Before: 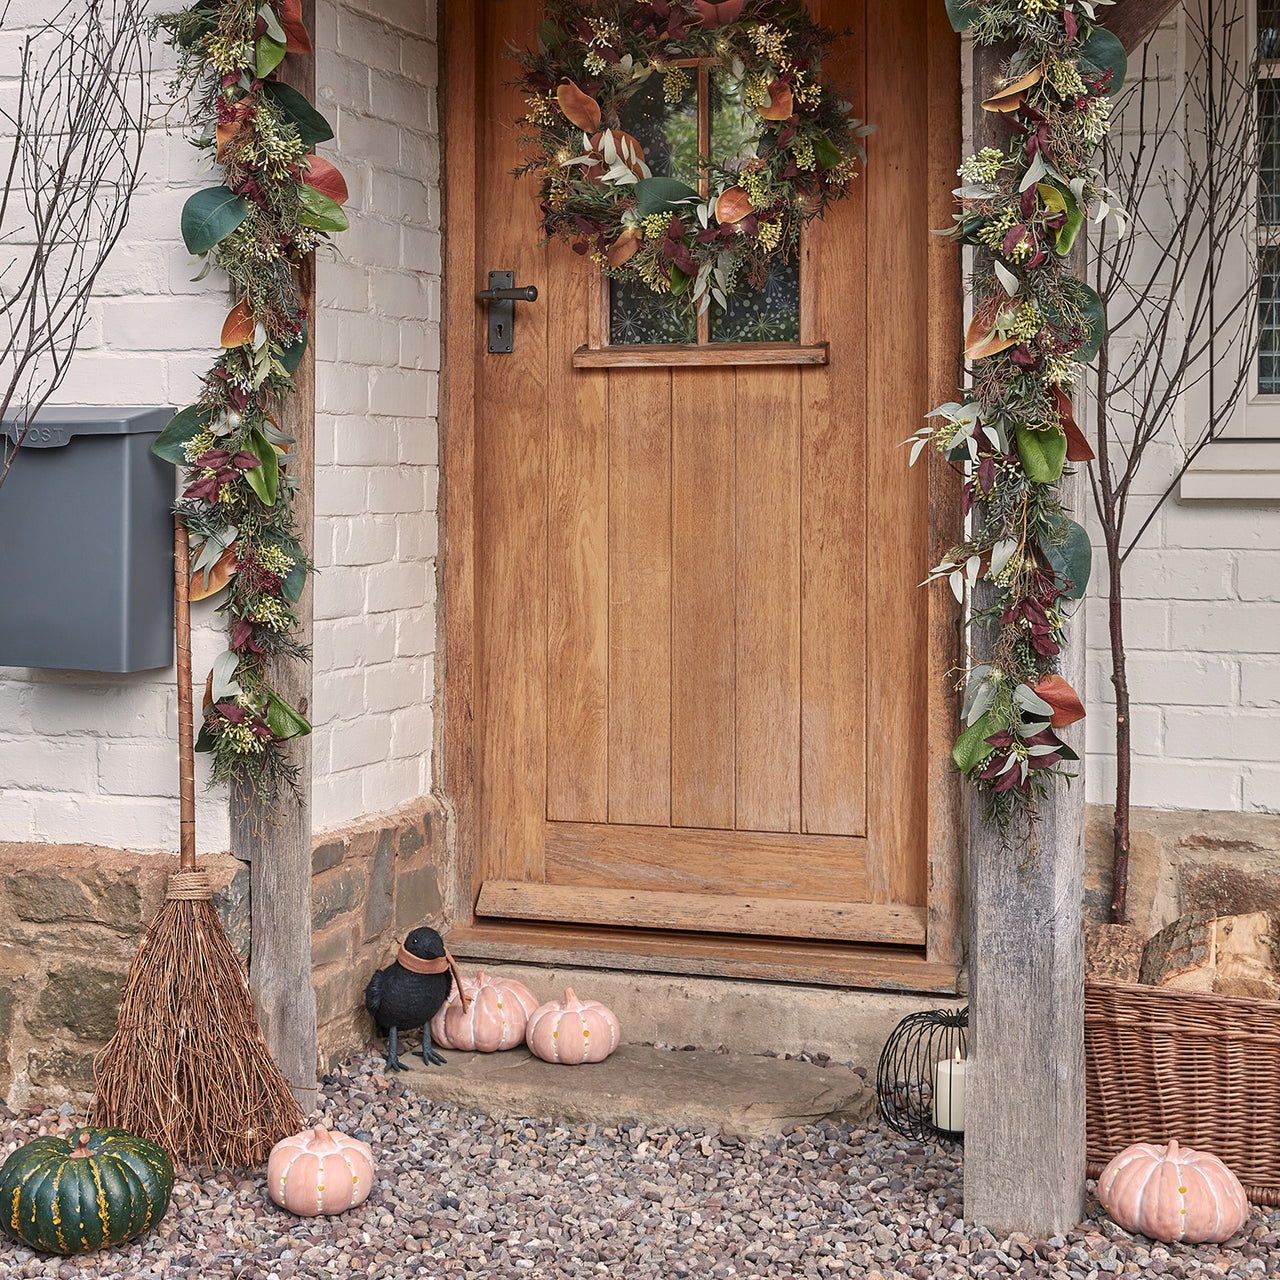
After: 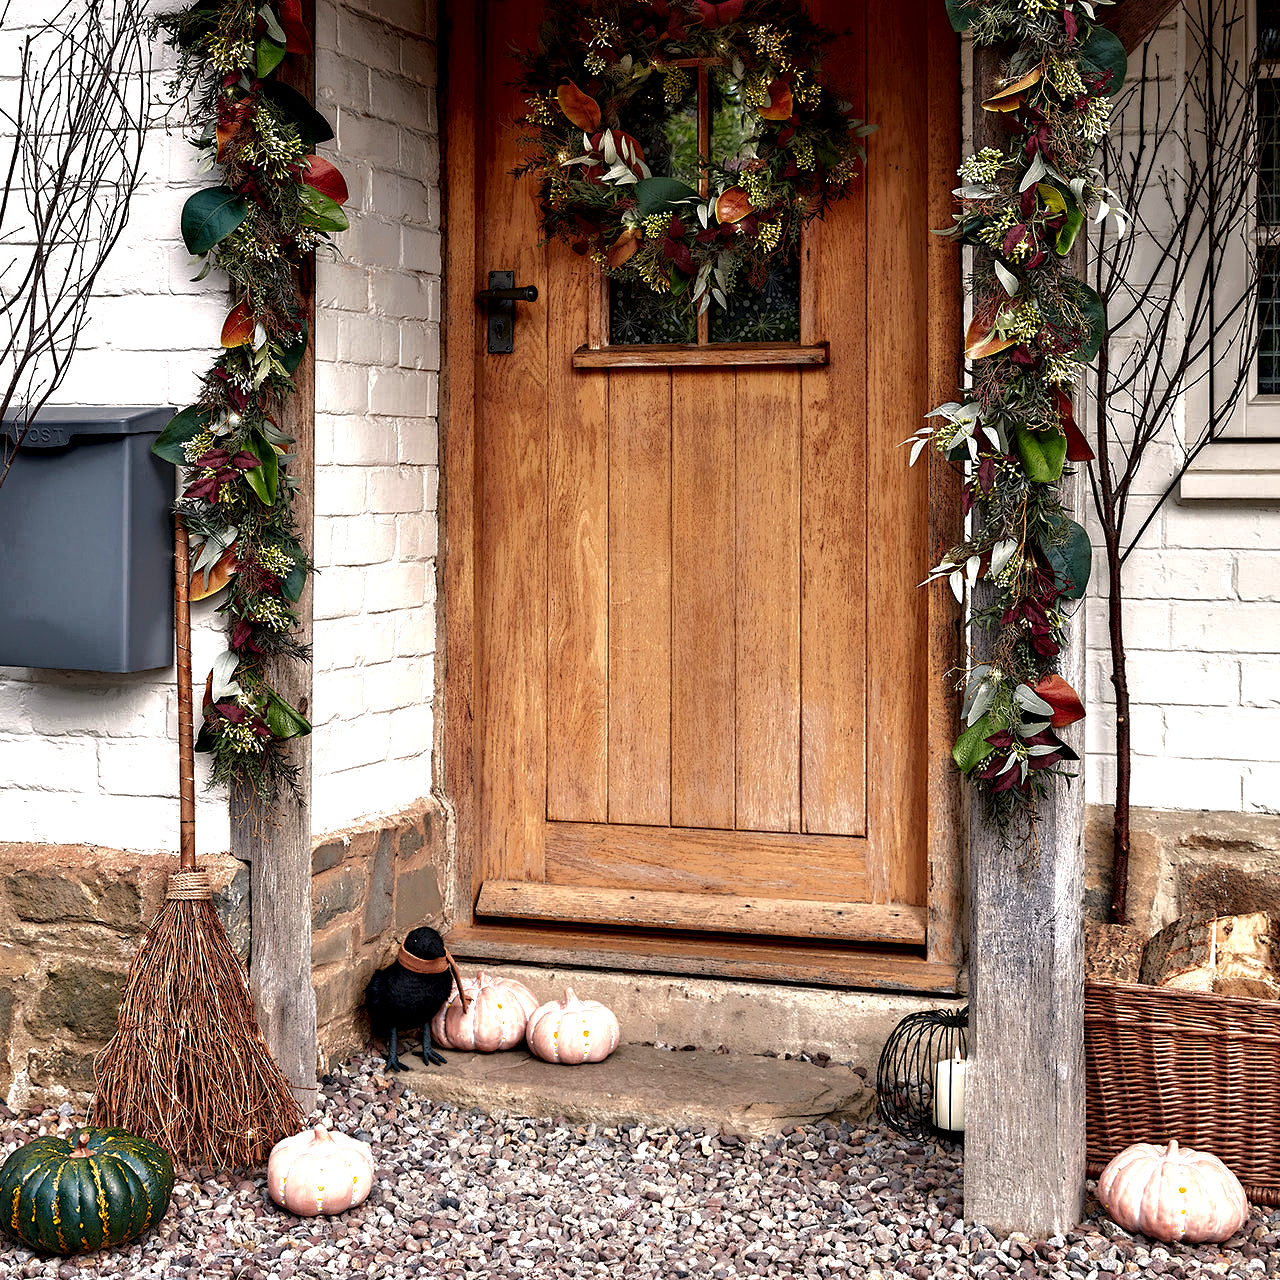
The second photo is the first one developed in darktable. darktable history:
tone equalizer: on, module defaults
exposure: exposure 1.16 EV, compensate exposure bias true, compensate highlight preservation false
local contrast: highlights 0%, shadows 198%, detail 164%, midtone range 0.001
